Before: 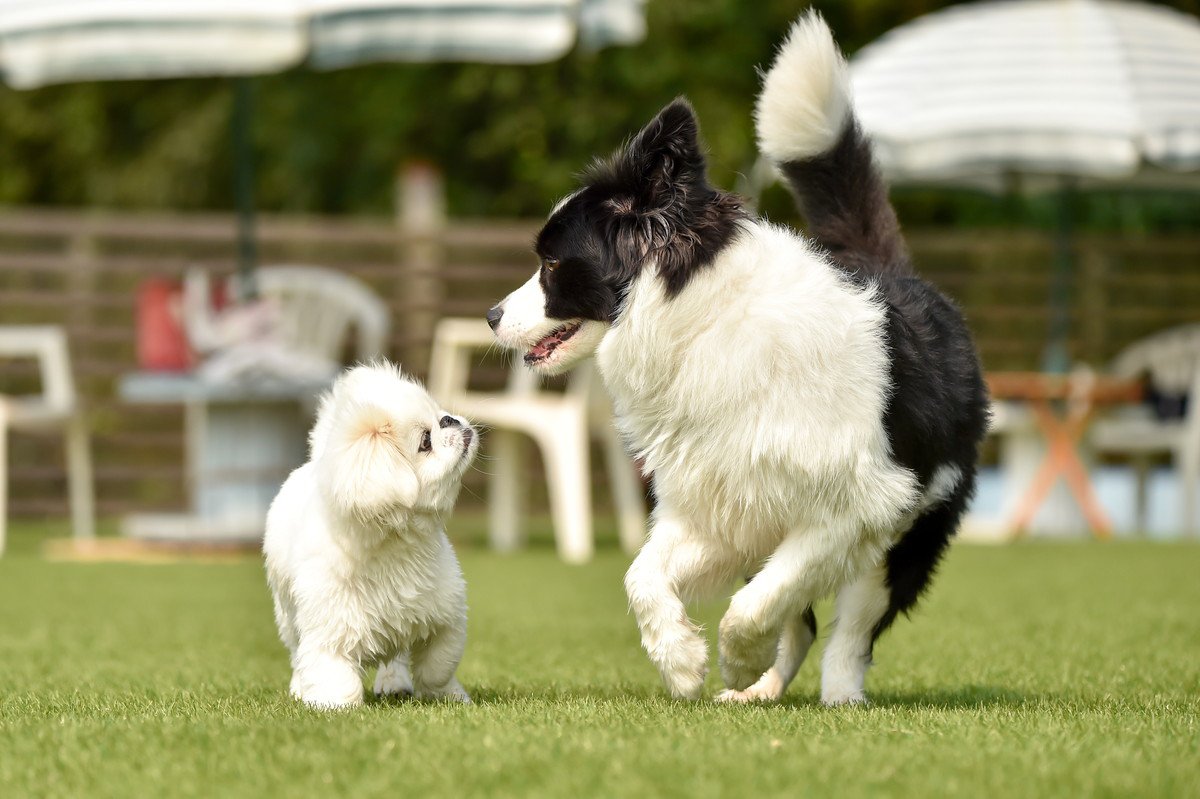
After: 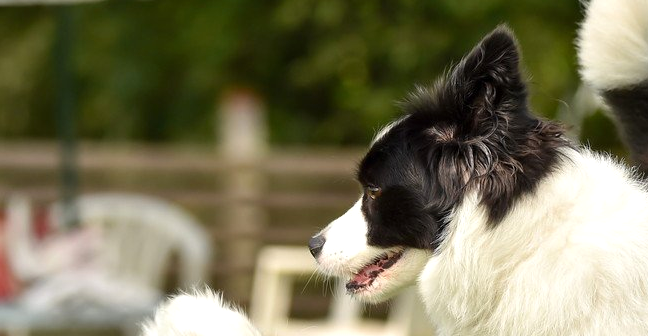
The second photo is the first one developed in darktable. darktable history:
exposure: exposure 0.13 EV, compensate highlight preservation false
crop: left 14.872%, top 9.119%, right 31.1%, bottom 48.829%
